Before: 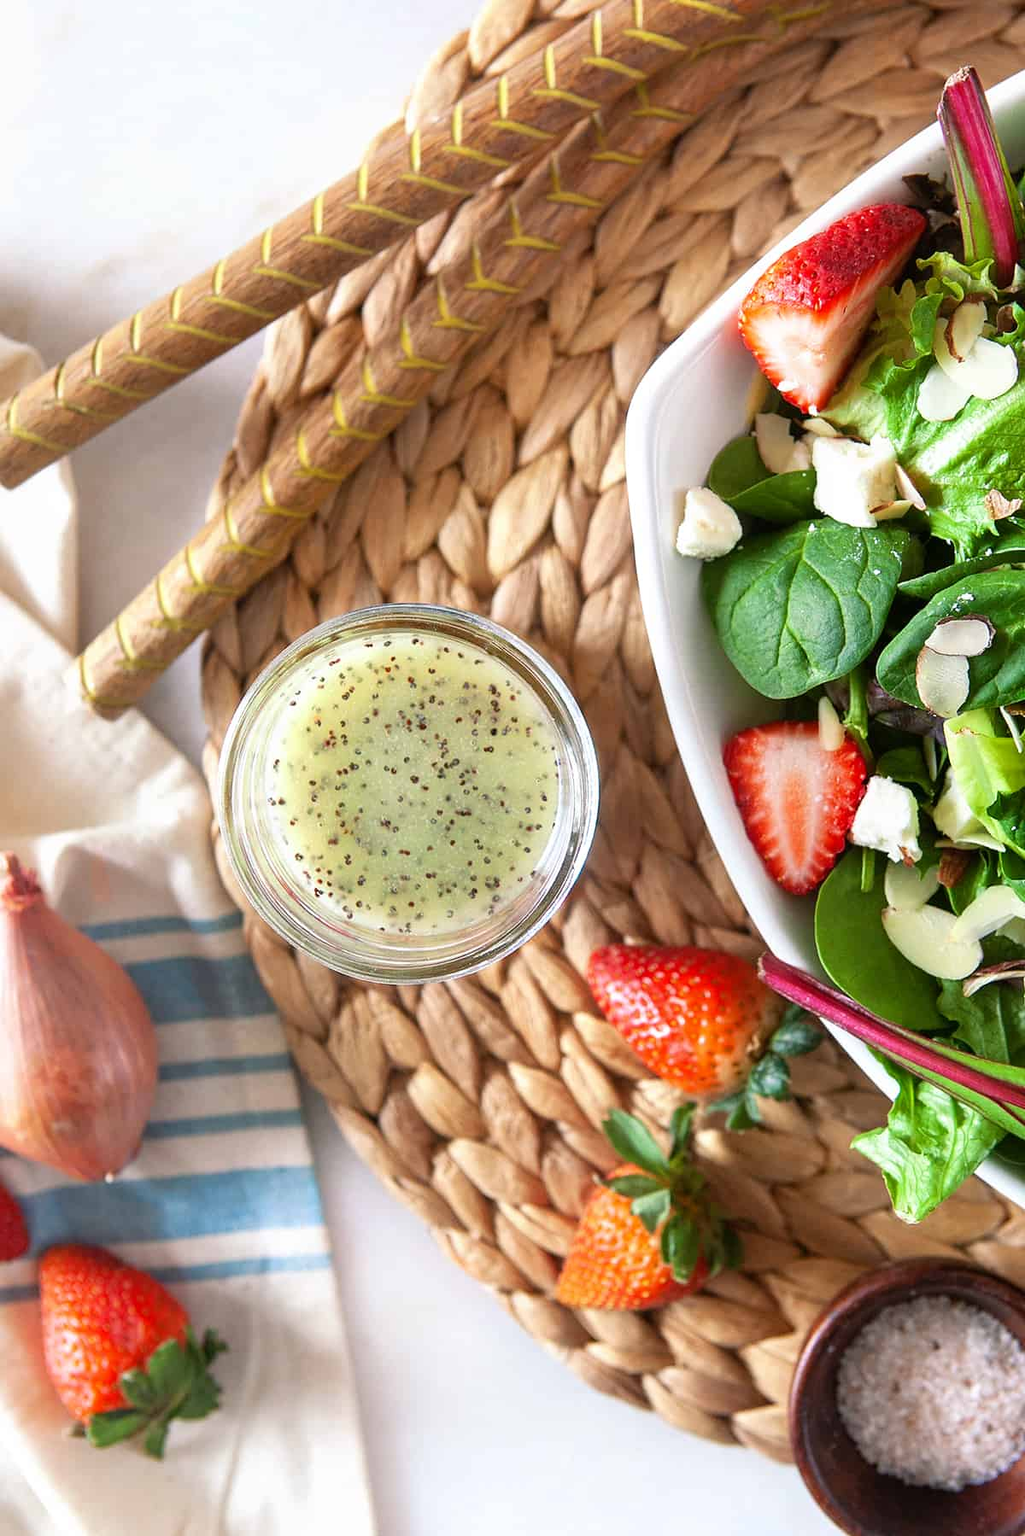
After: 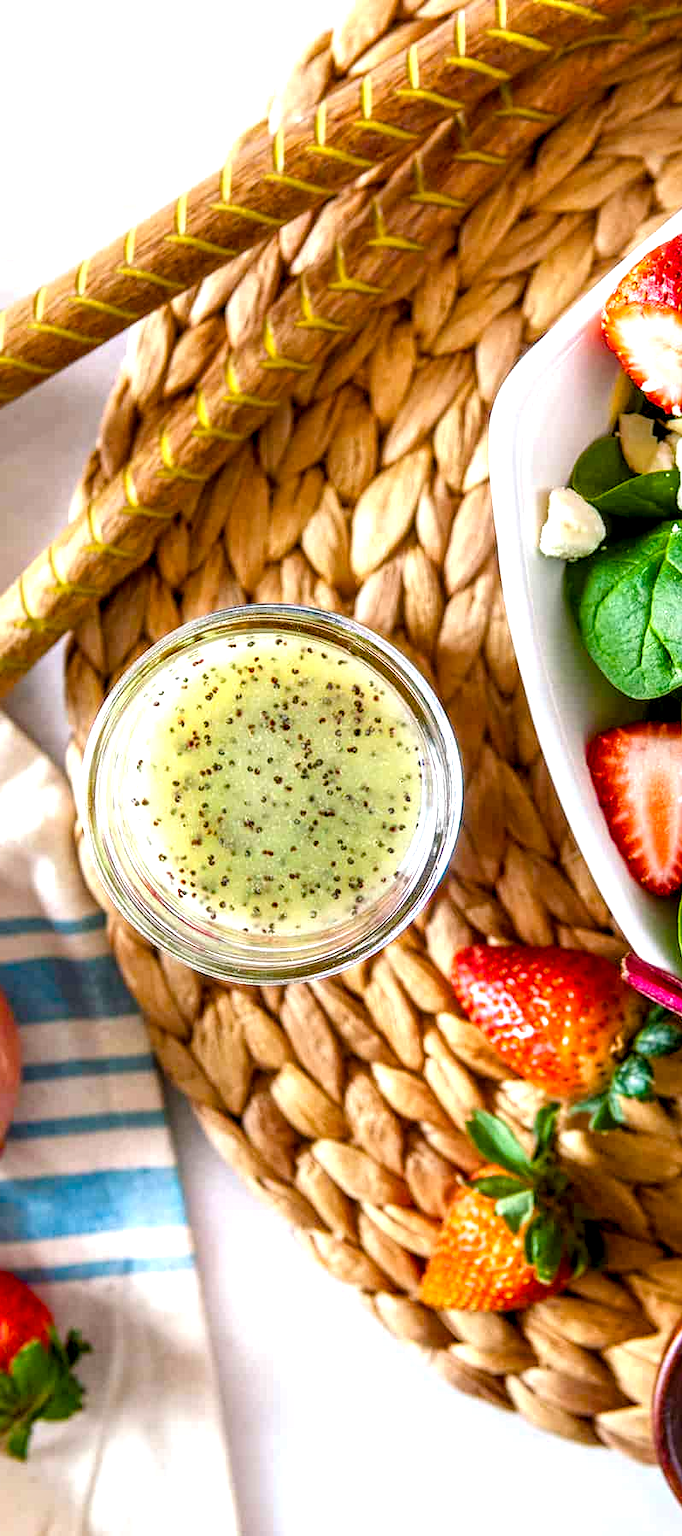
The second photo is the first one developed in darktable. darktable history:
crop and rotate: left 13.36%, right 20.044%
tone equalizer: -8 EV -0.417 EV, -7 EV -0.372 EV, -6 EV -0.347 EV, -5 EV -0.257 EV, -3 EV 0.225 EV, -2 EV 0.362 EV, -1 EV 0.373 EV, +0 EV 0.398 EV
exposure: black level correction 0.001, exposure -0.199 EV, compensate exposure bias true, compensate highlight preservation false
color balance rgb: power › hue 325.73°, shadows fall-off 102.423%, perceptual saturation grading › global saturation 20%, perceptual saturation grading › highlights -24.957%, perceptual saturation grading › shadows 25.003%, mask middle-gray fulcrum 22.895%, global vibrance 50.311%
local contrast: detail 160%
